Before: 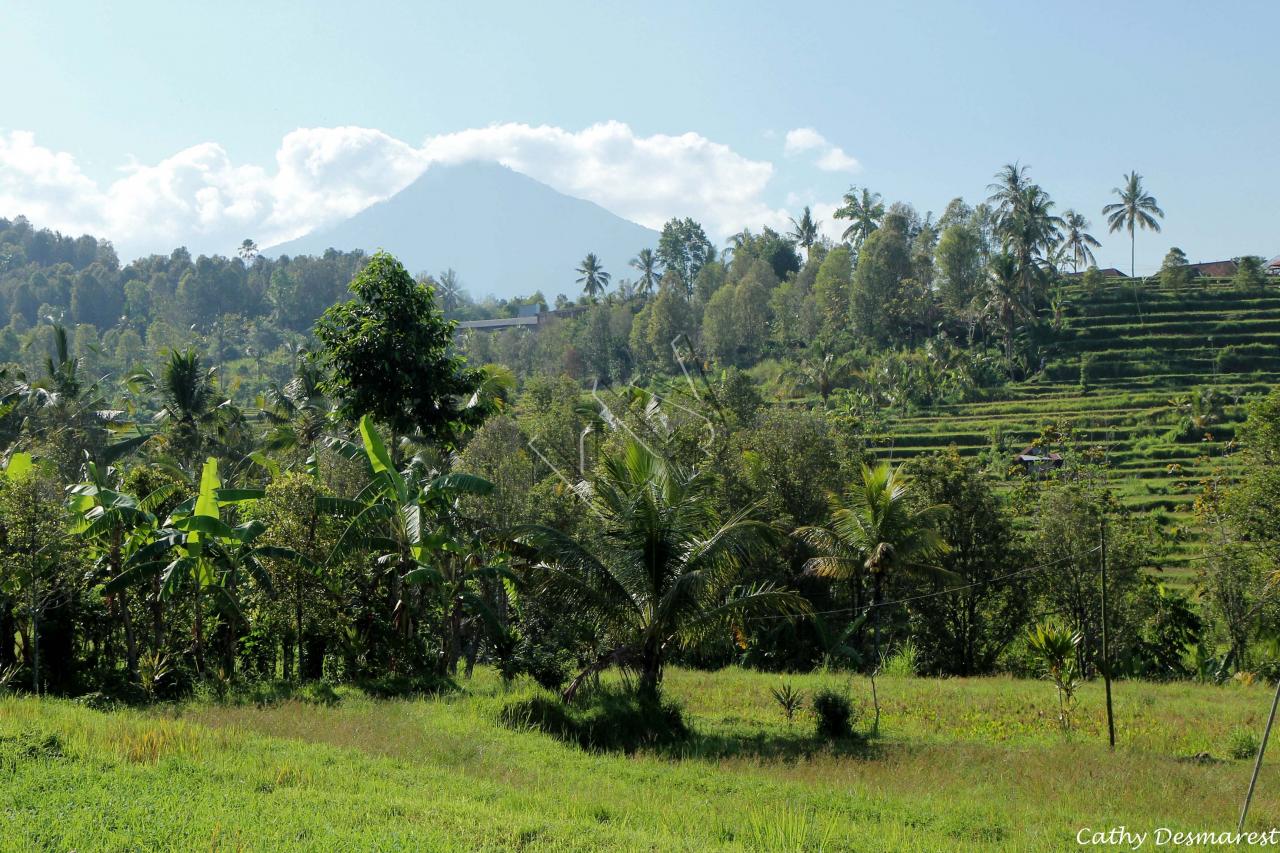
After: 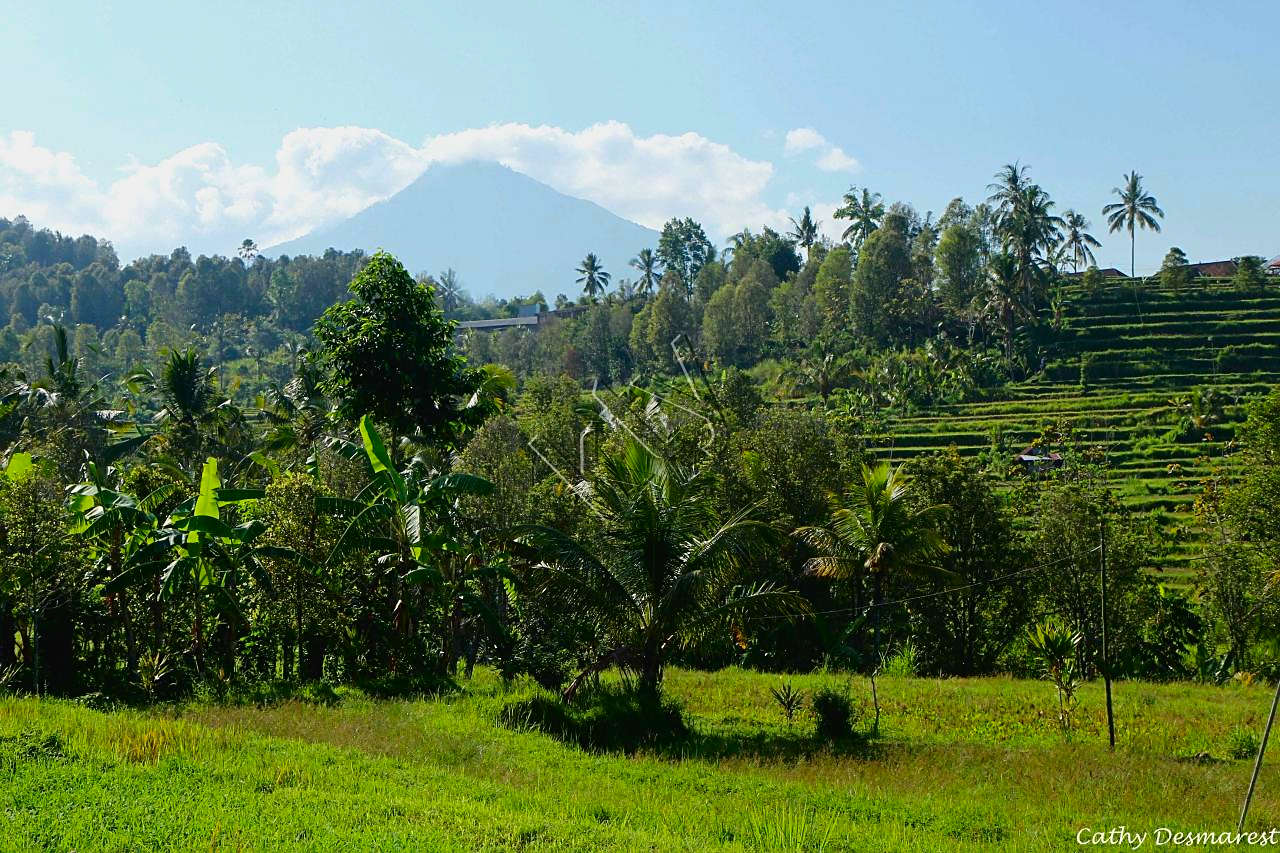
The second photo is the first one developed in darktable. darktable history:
tone equalizer: on, module defaults
contrast brightness saturation: contrast 0.21, brightness -0.11, saturation 0.21
sharpen: on, module defaults
lowpass: radius 0.1, contrast 0.85, saturation 1.1, unbound 0
